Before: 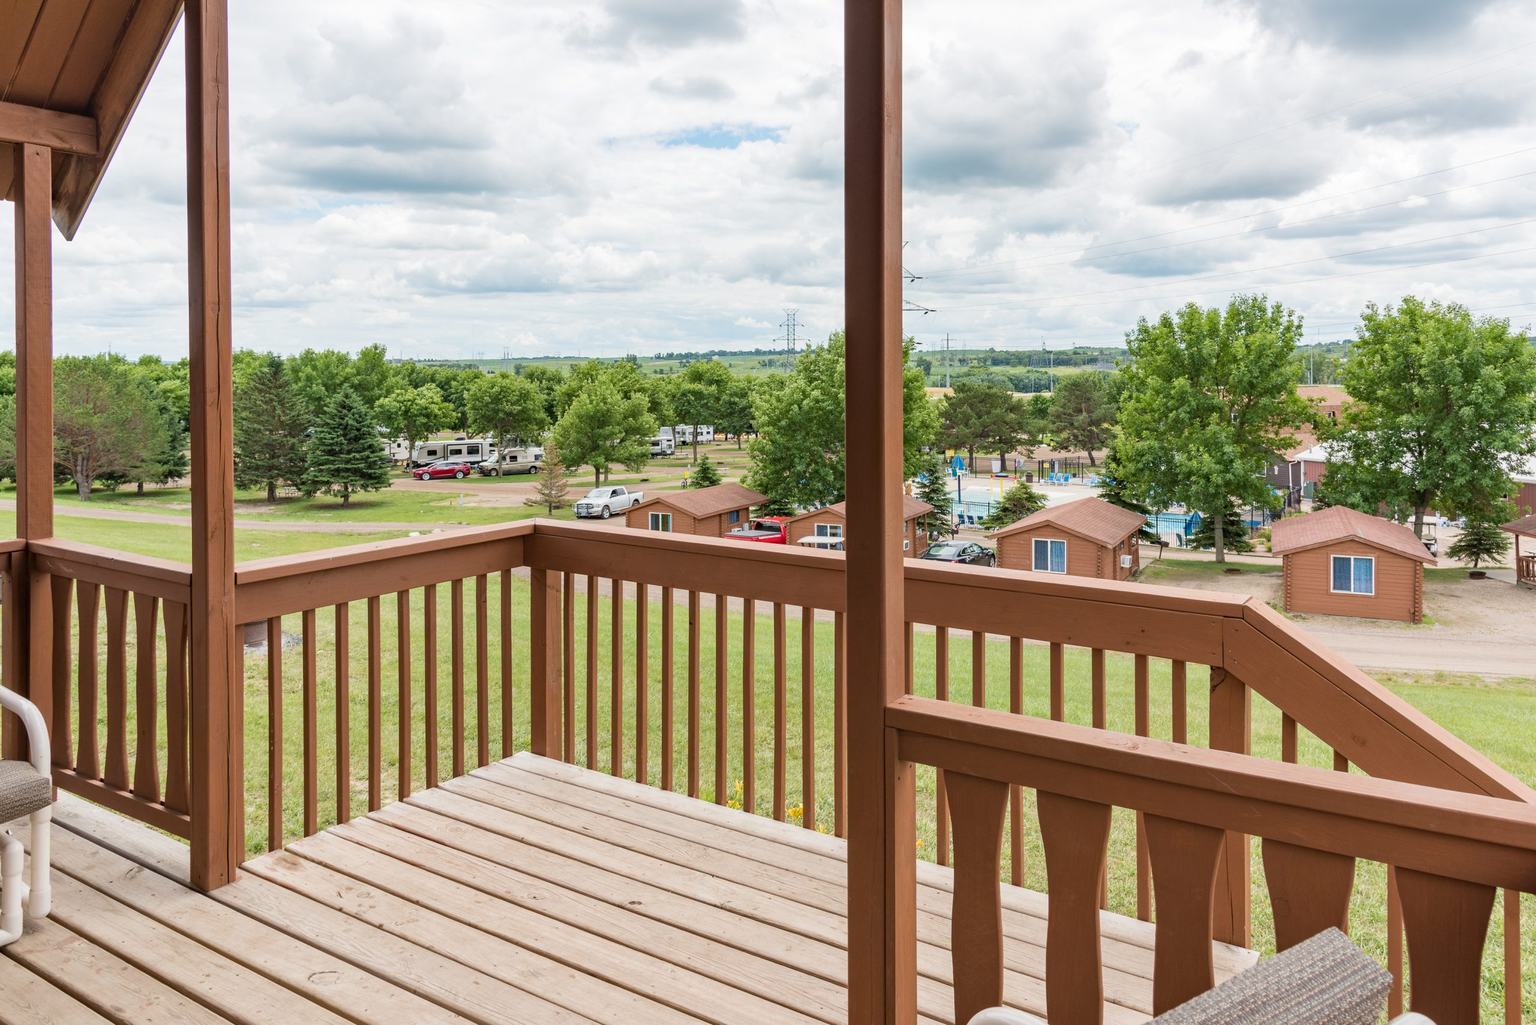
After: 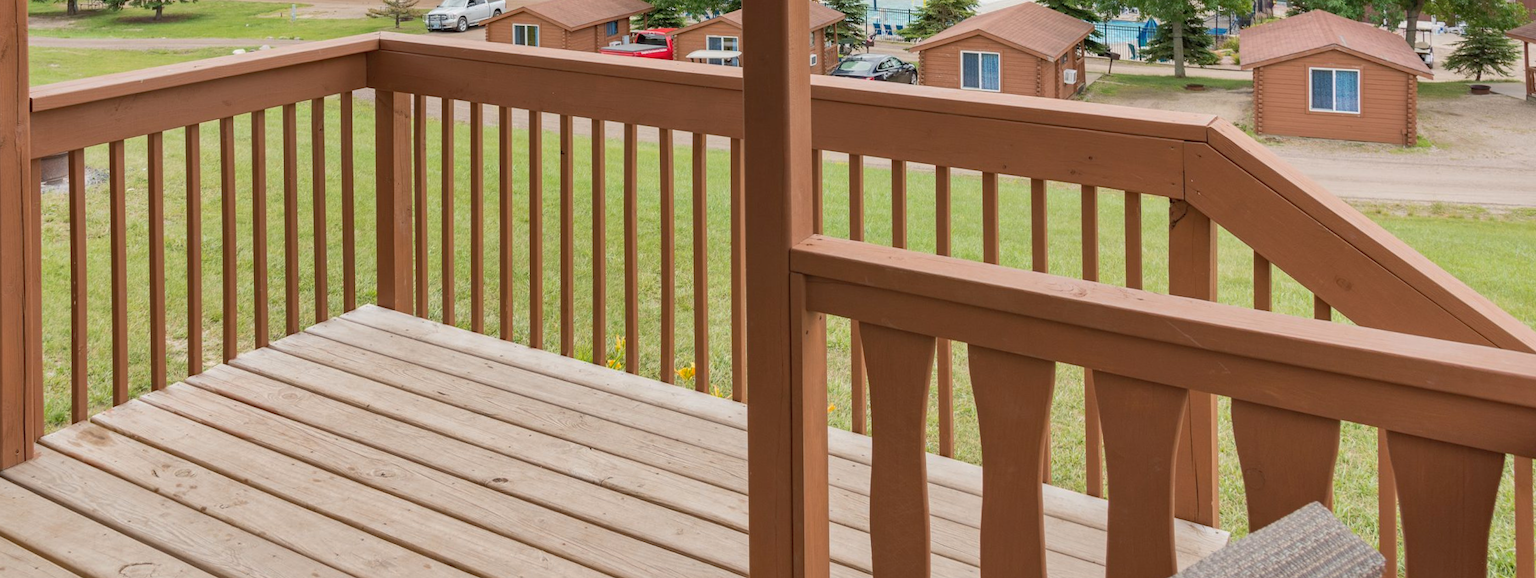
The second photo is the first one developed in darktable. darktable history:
crop and rotate: left 13.306%, top 48.129%, bottom 2.928%
rotate and perspective: rotation -0.45°, automatic cropping original format, crop left 0.008, crop right 0.992, crop top 0.012, crop bottom 0.988
shadows and highlights: on, module defaults
